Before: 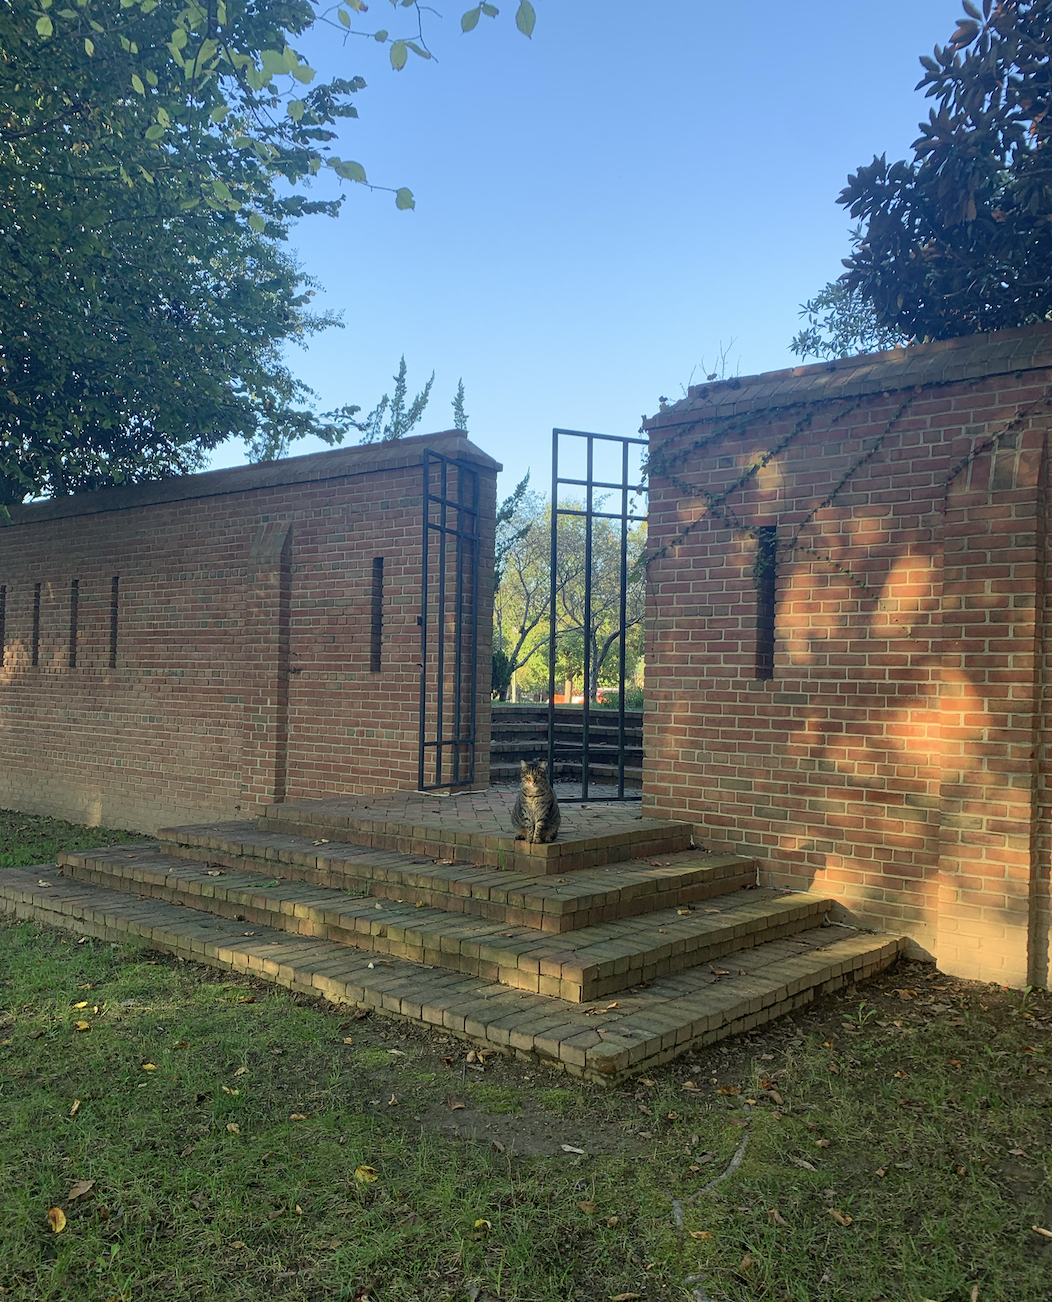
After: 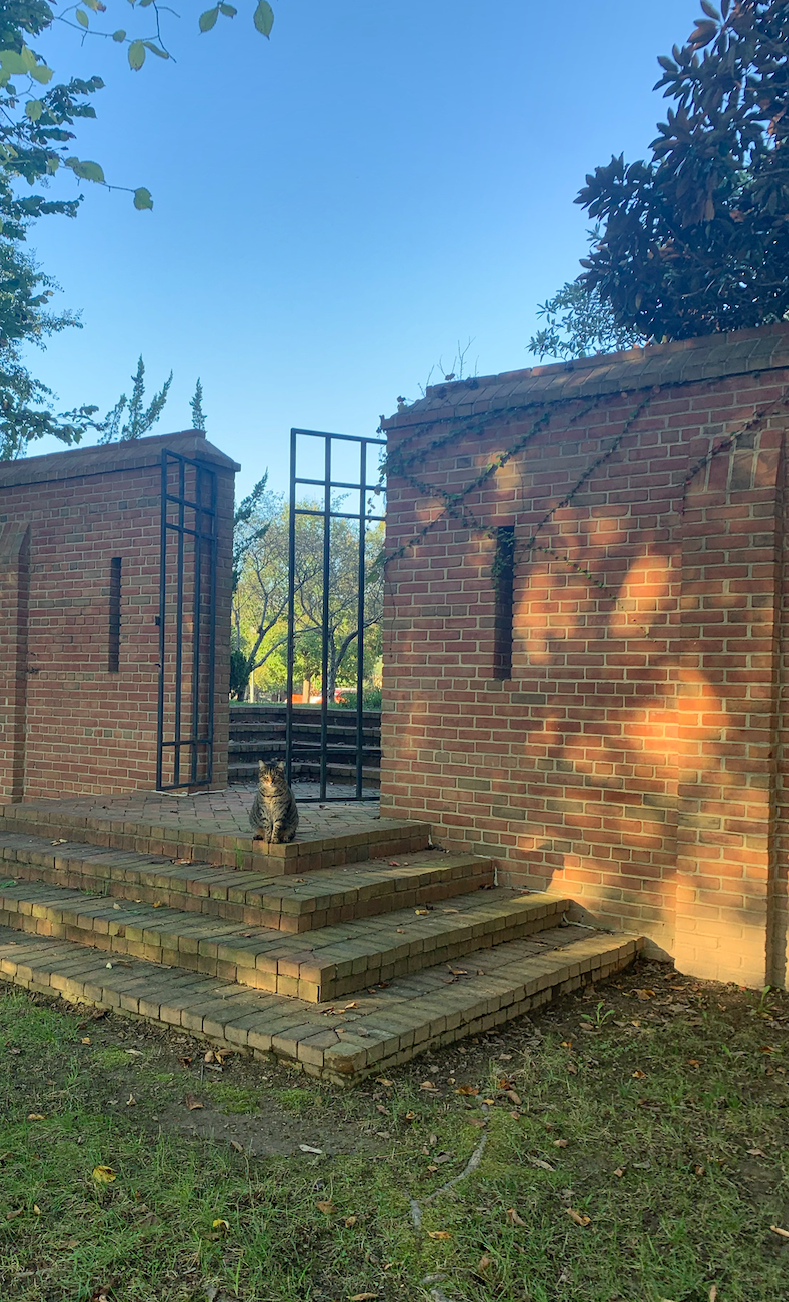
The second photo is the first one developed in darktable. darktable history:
shadows and highlights: soften with gaussian
crop and rotate: left 24.93%
